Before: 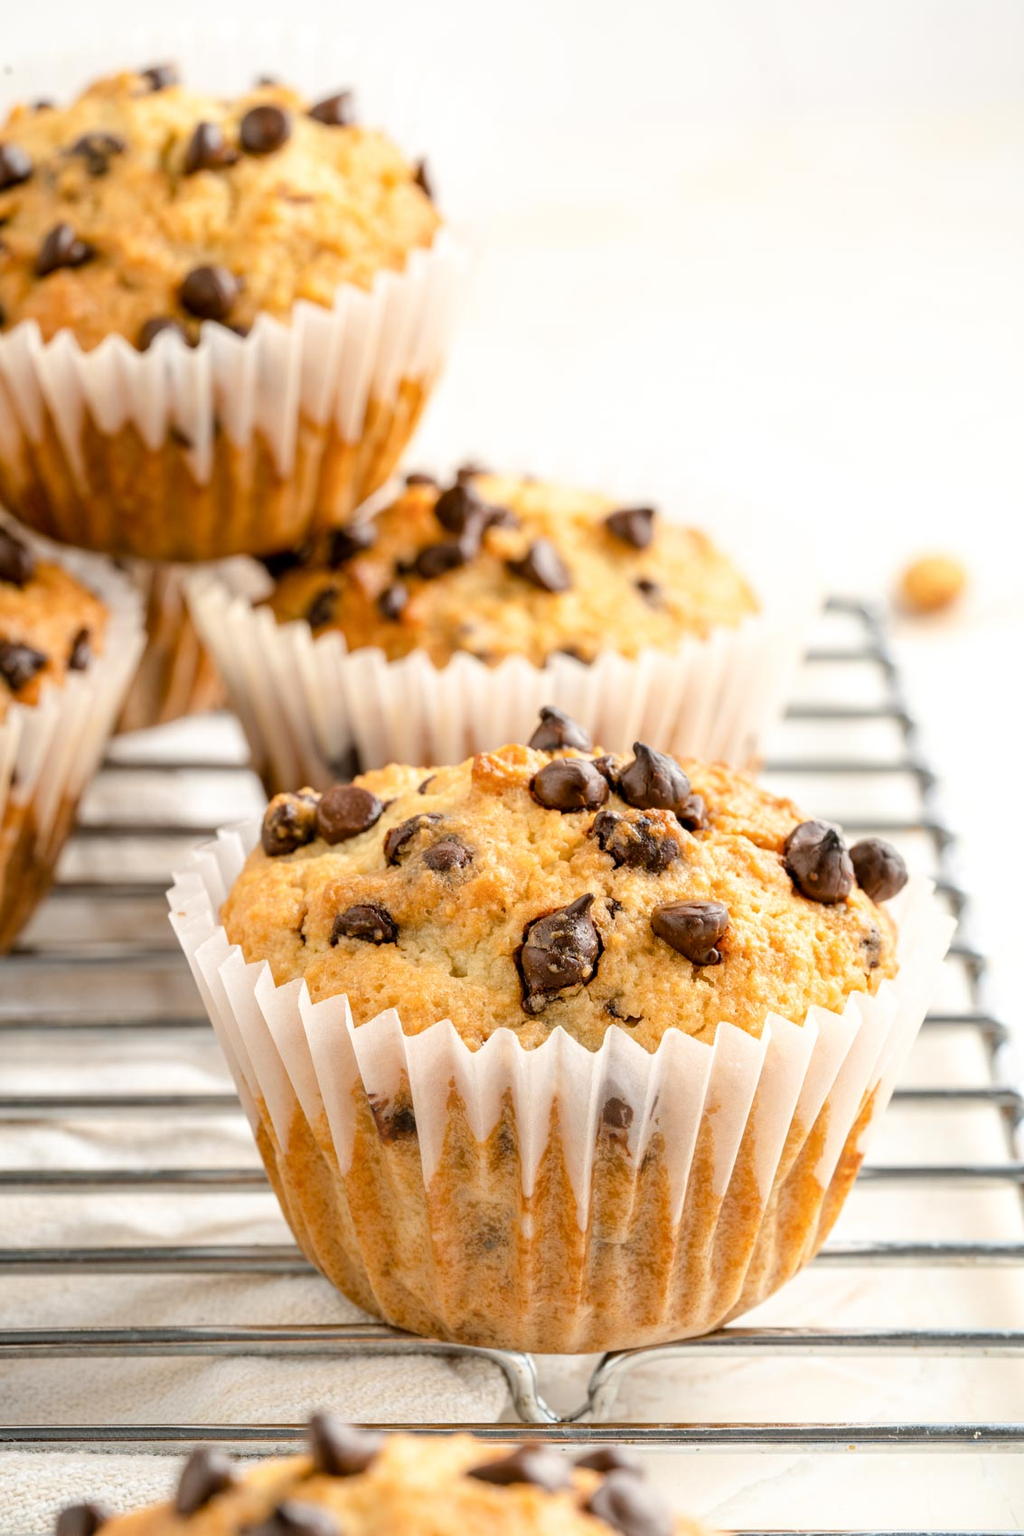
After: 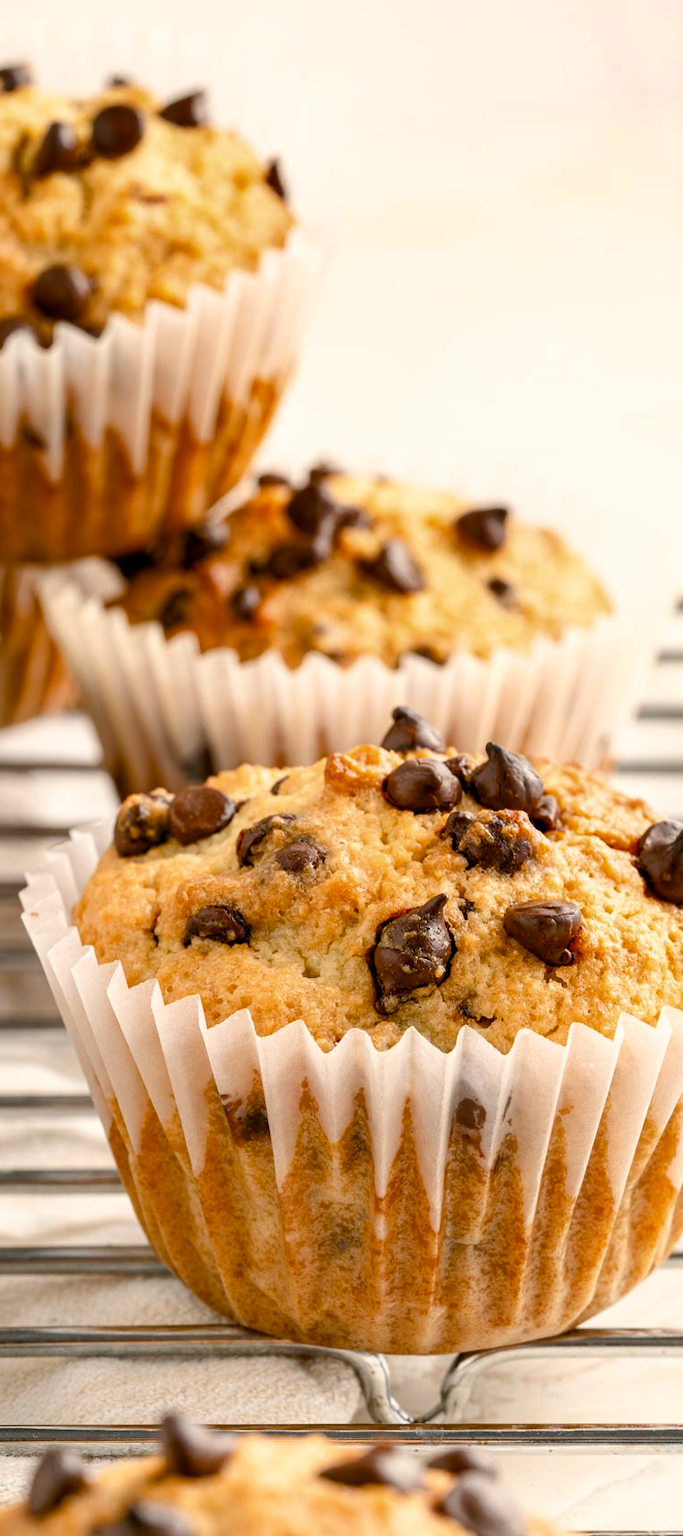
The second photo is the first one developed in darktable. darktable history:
shadows and highlights: radius 336.92, shadows 28.36, soften with gaussian
color balance rgb: highlights gain › chroma 2.079%, highlights gain › hue 64.7°, linear chroma grading › shadows -3.323%, linear chroma grading › highlights -4.055%, perceptual saturation grading › global saturation 20%, perceptual saturation grading › highlights -25.261%, perceptual saturation grading › shadows 24.518%
crop and rotate: left 14.447%, right 18.801%
